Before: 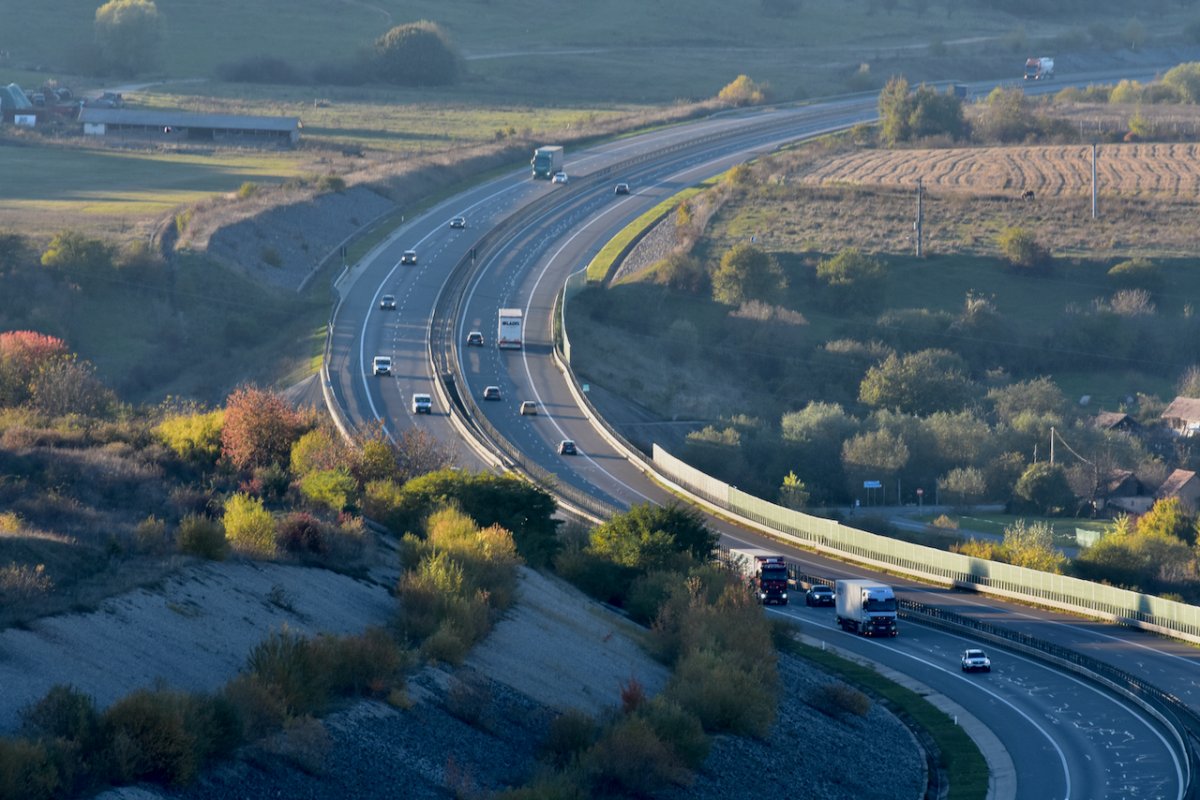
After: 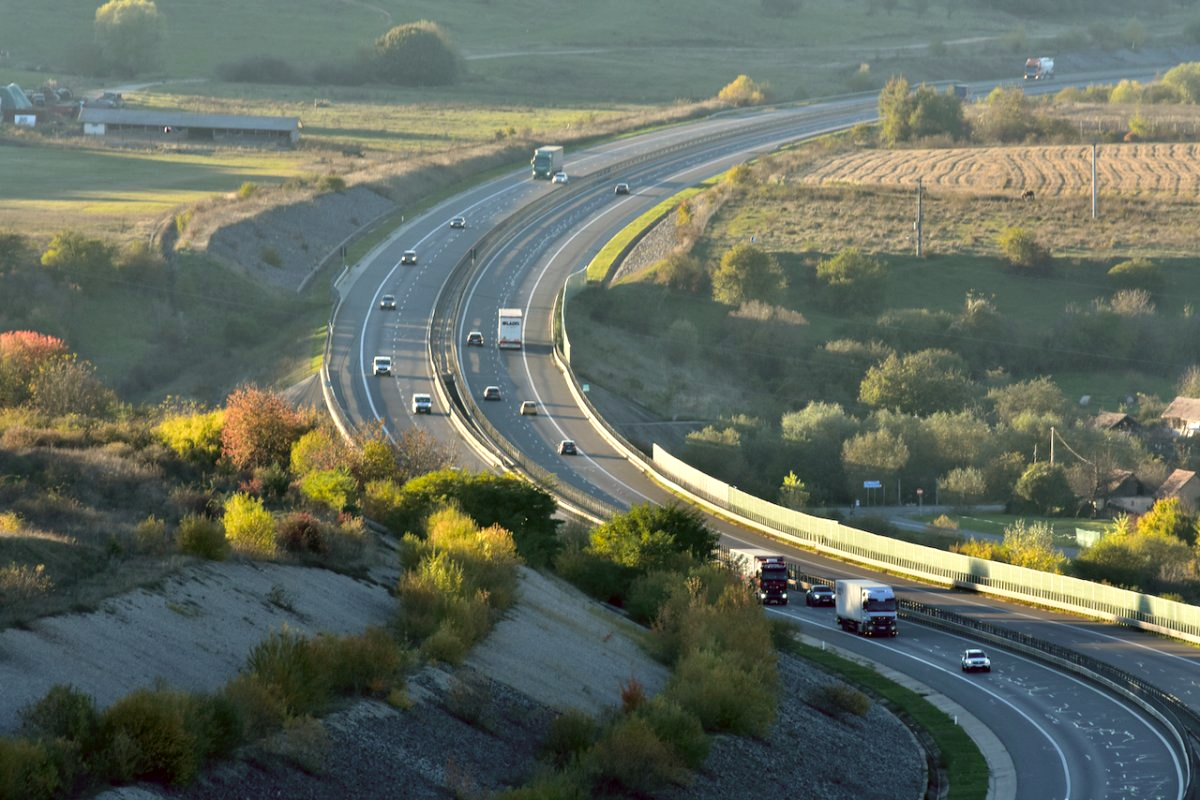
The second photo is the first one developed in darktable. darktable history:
exposure: black level correction 0.001, exposure 0.5 EV, compensate exposure bias true, compensate highlight preservation false
color correction: highlights a* -1.43, highlights b* 10.12, shadows a* 0.395, shadows b* 19.35
